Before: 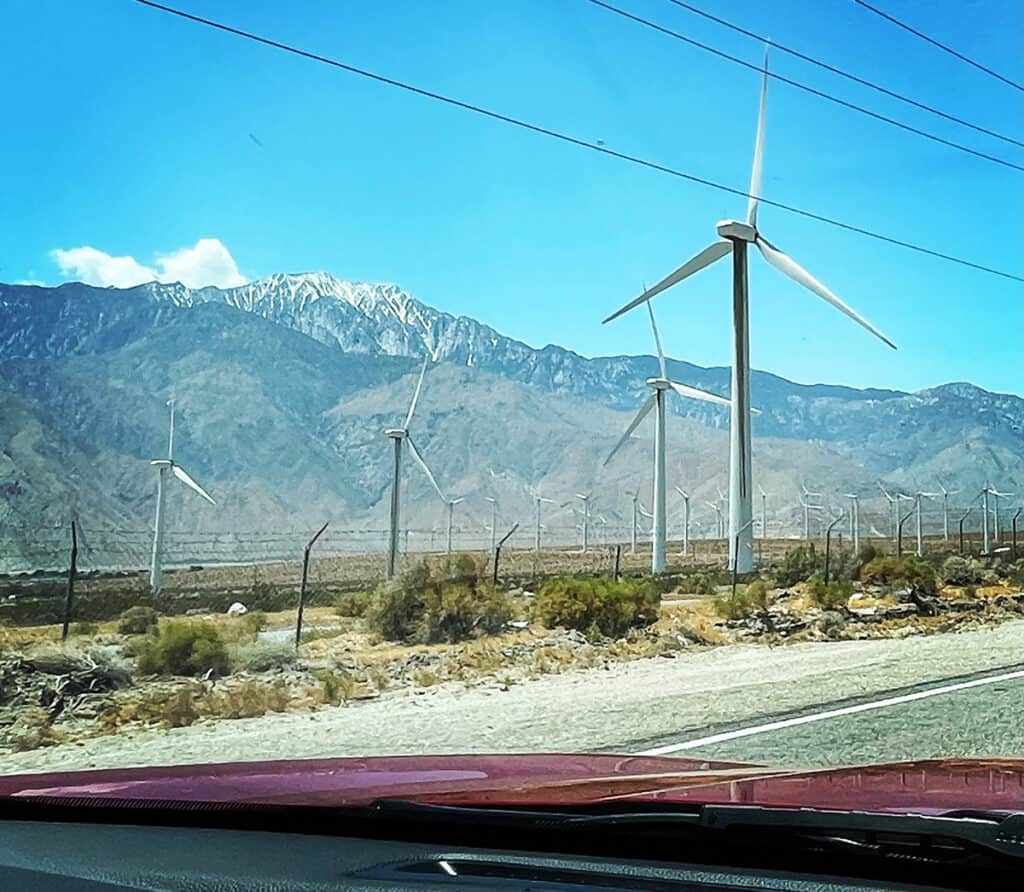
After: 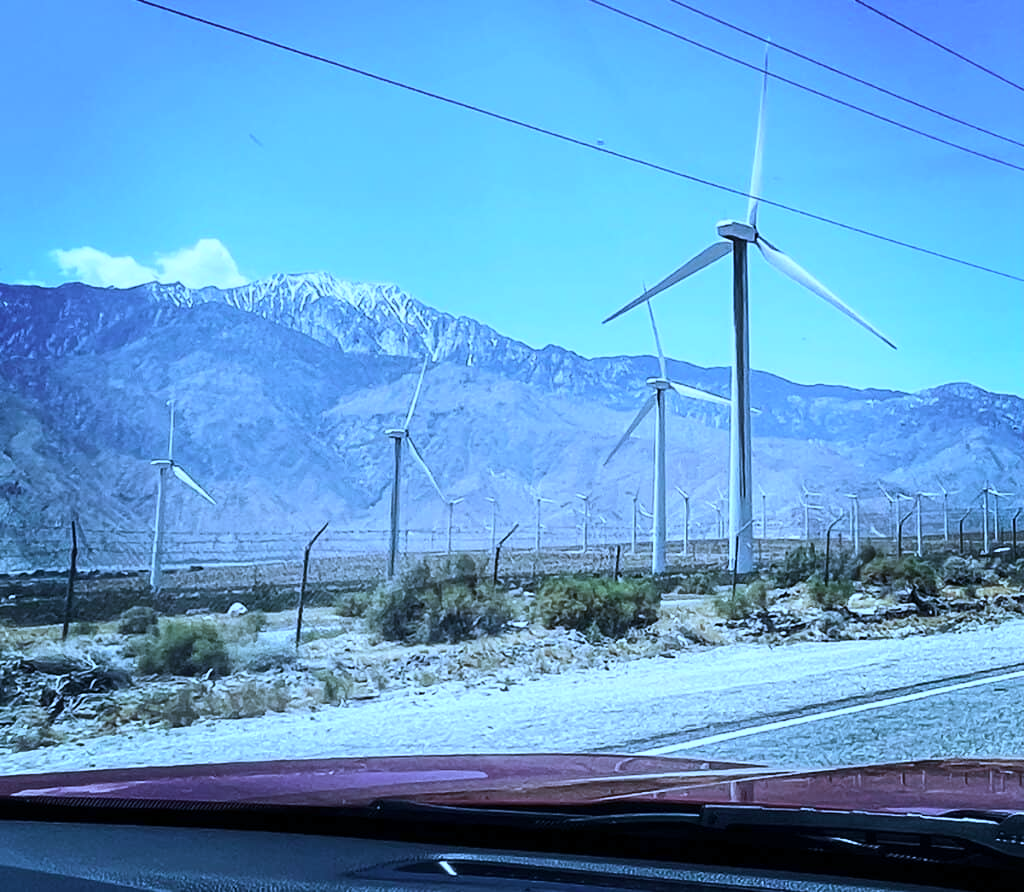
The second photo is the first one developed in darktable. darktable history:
white balance: red 0.983, blue 1.036
color calibration: illuminant as shot in camera, x 0.462, y 0.419, temperature 2651.64 K
contrast brightness saturation: contrast 0.1, saturation -0.36
